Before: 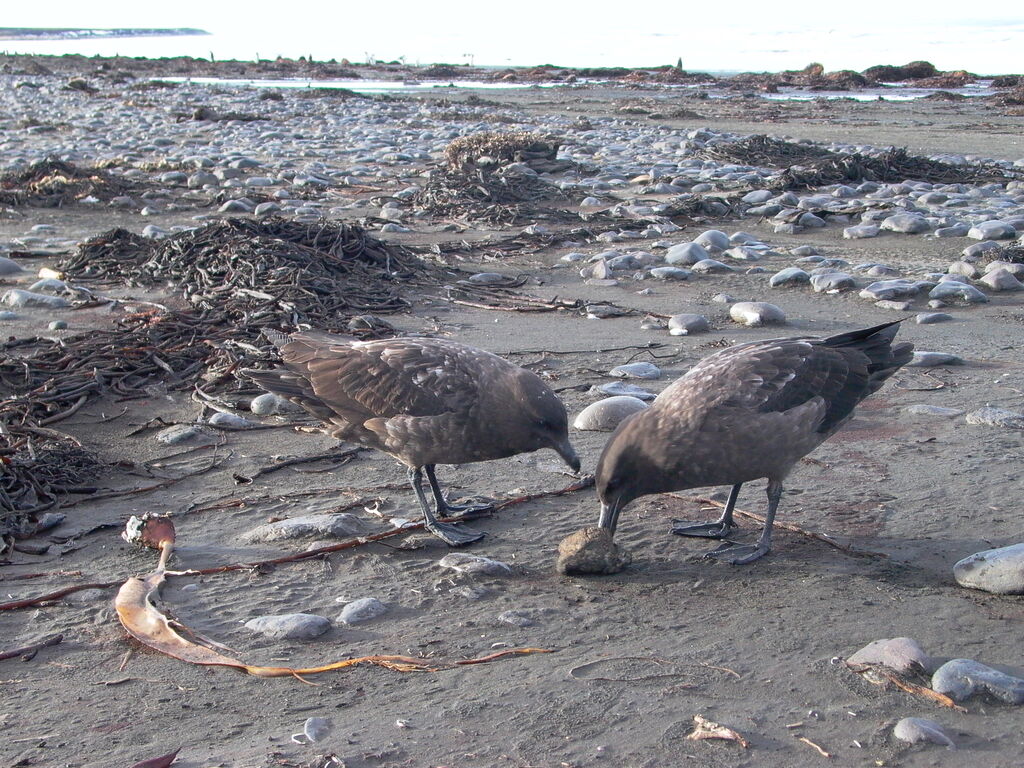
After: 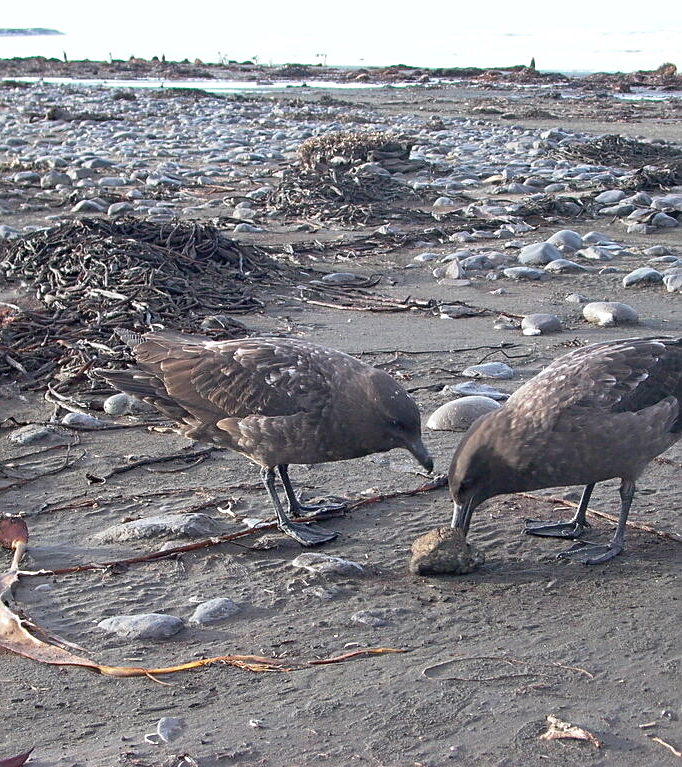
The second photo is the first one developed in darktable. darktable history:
crop and rotate: left 14.408%, right 18.939%
sharpen: on, module defaults
